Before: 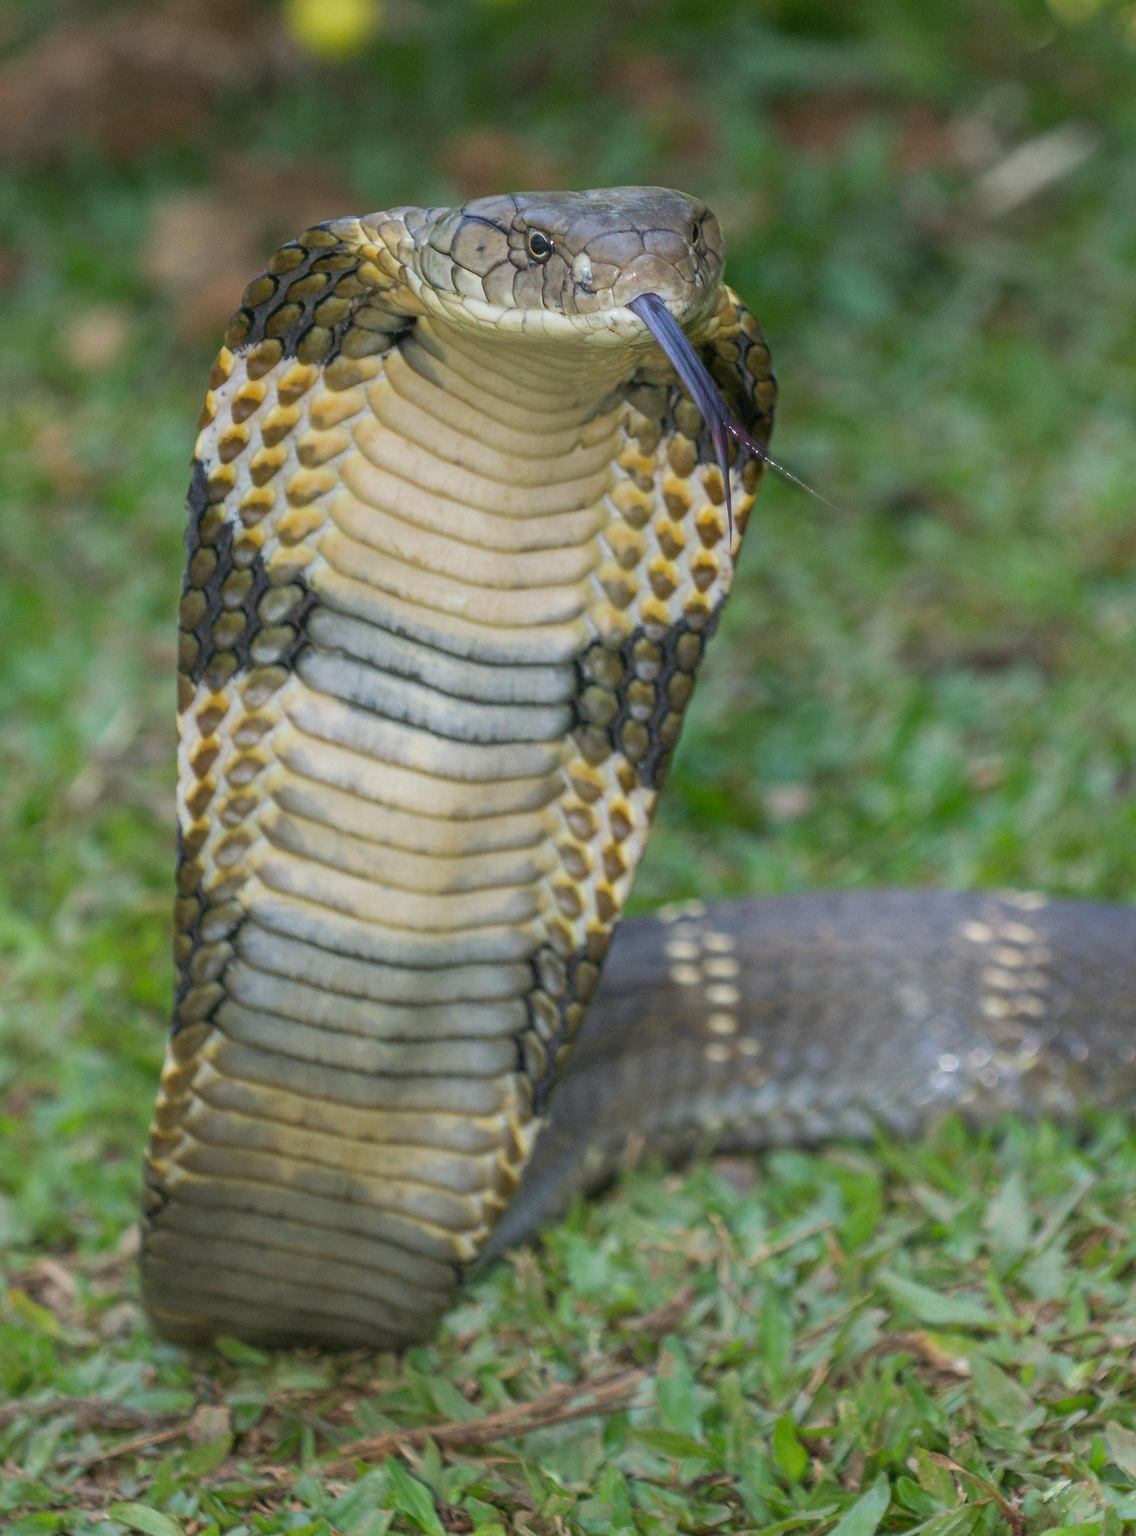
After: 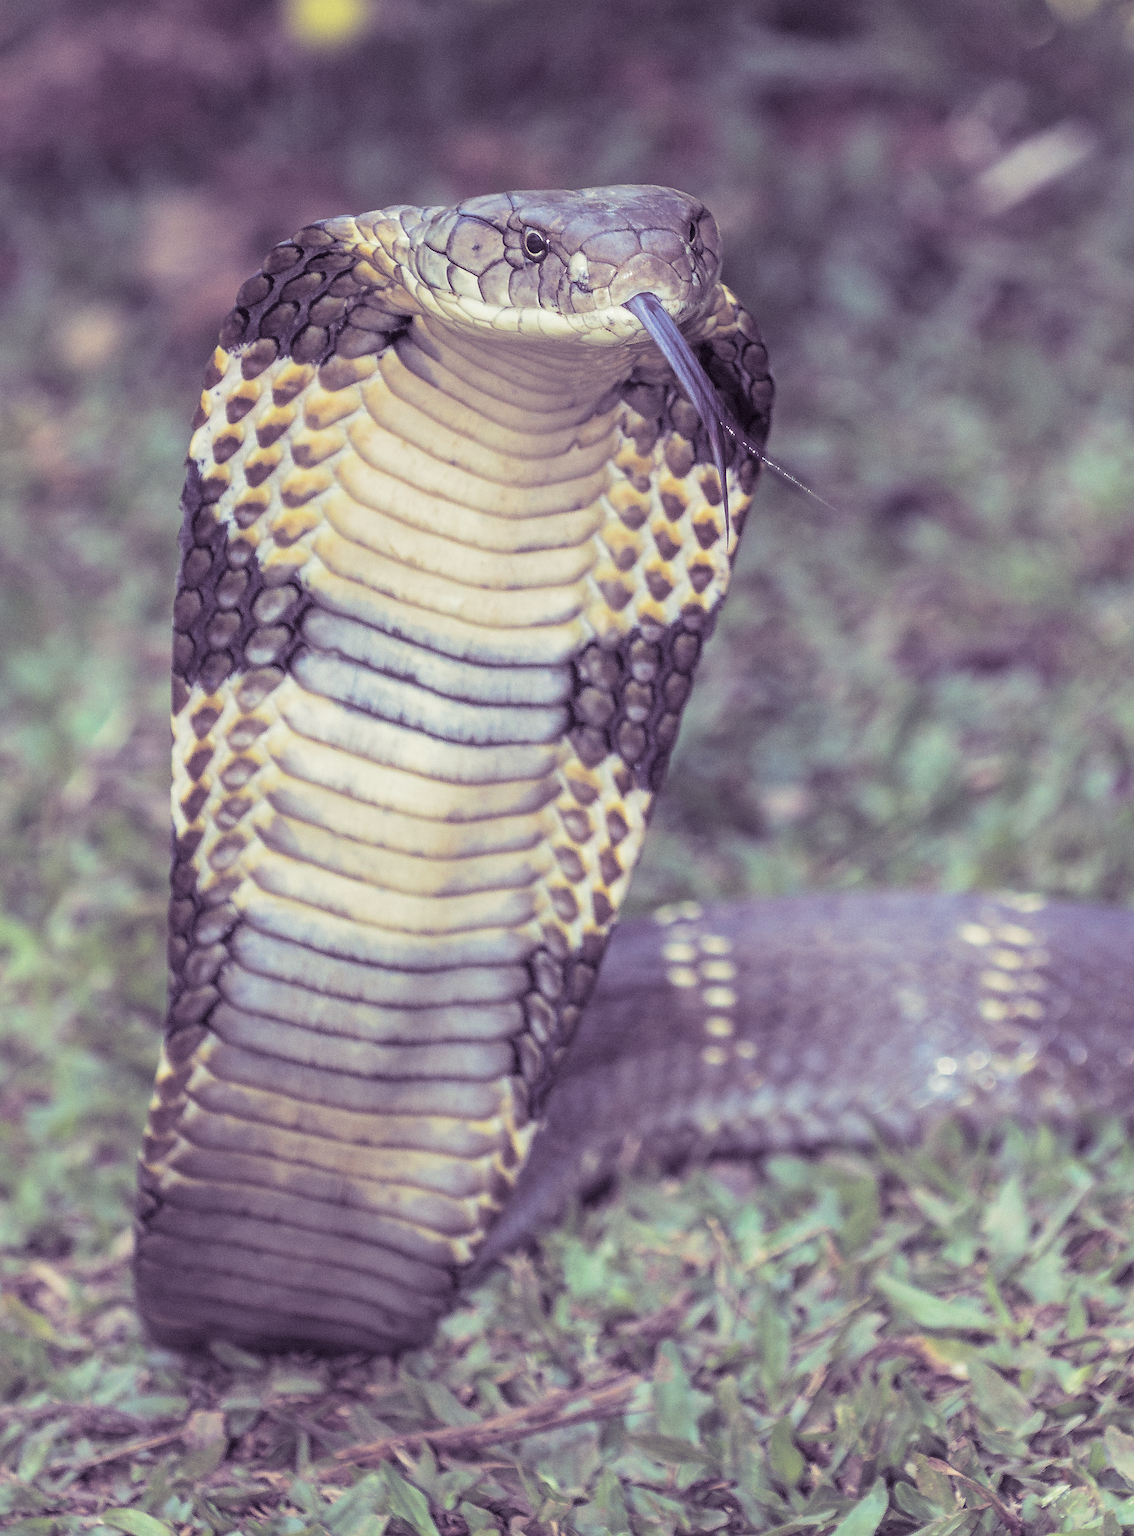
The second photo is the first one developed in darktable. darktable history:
split-toning: shadows › hue 266.4°, shadows › saturation 0.4, highlights › hue 61.2°, highlights › saturation 0.3, compress 0%
base curve: curves: ch0 [(0, 0) (0.204, 0.334) (0.55, 0.733) (1, 1)], preserve colors none
sharpen: amount 0.478
crop and rotate: left 0.614%, top 0.179%, bottom 0.309%
